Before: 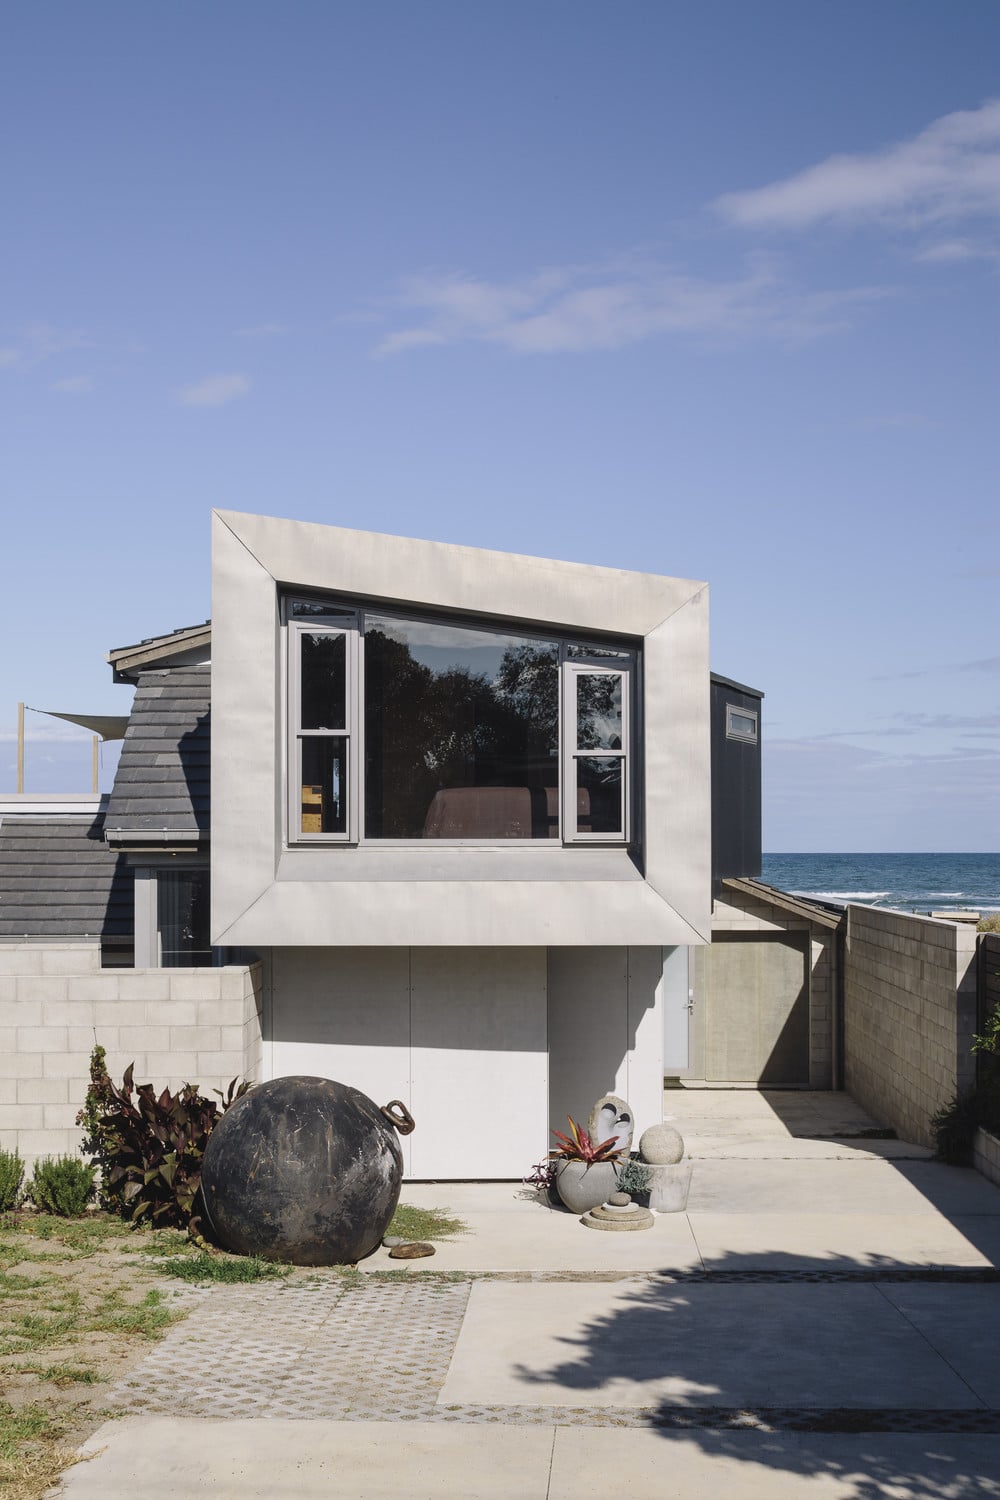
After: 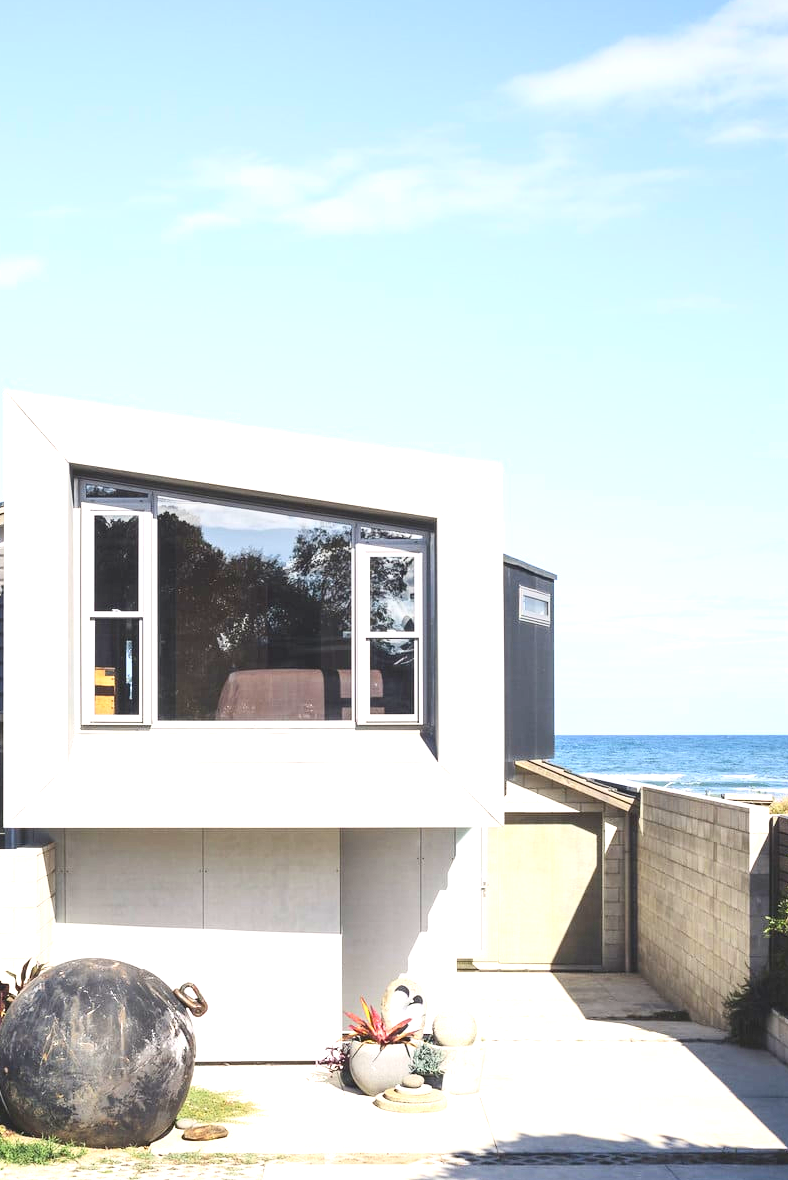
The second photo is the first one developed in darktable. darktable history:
contrast brightness saturation: contrast 0.2, brightness 0.16, saturation 0.22
crop and rotate: left 20.74%, top 7.912%, right 0.375%, bottom 13.378%
exposure: black level correction 0, exposure 1.45 EV, compensate exposure bias true, compensate highlight preservation false
